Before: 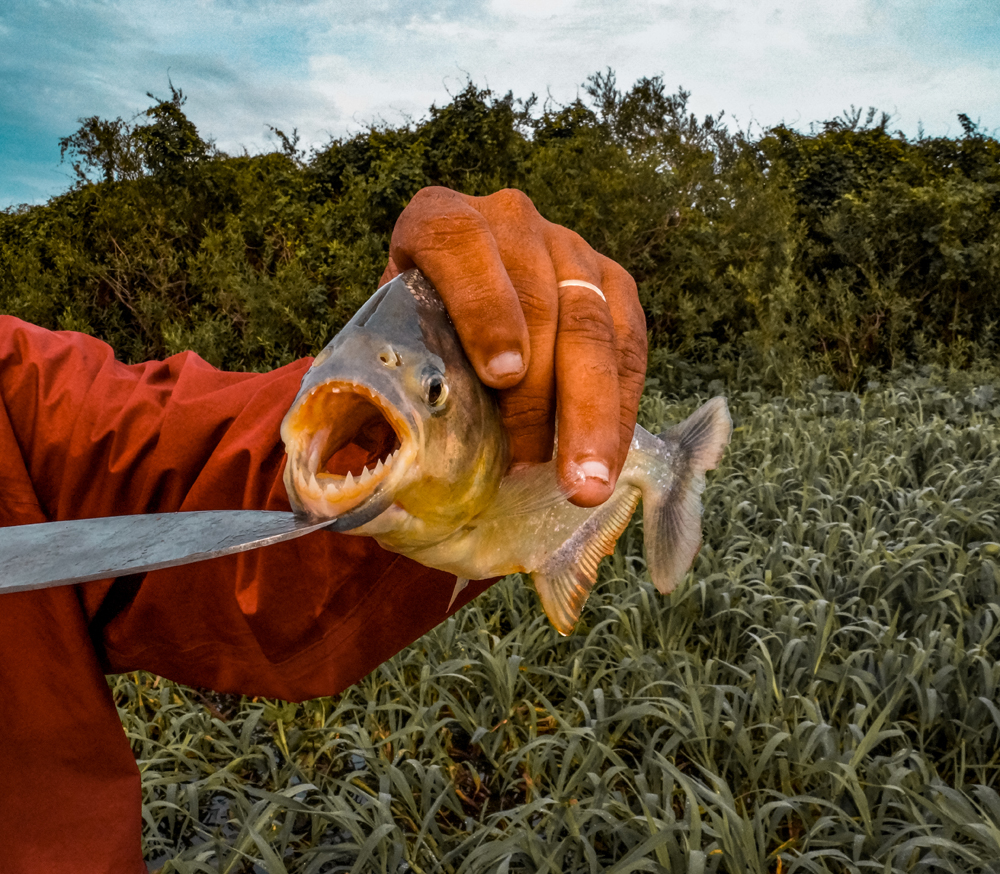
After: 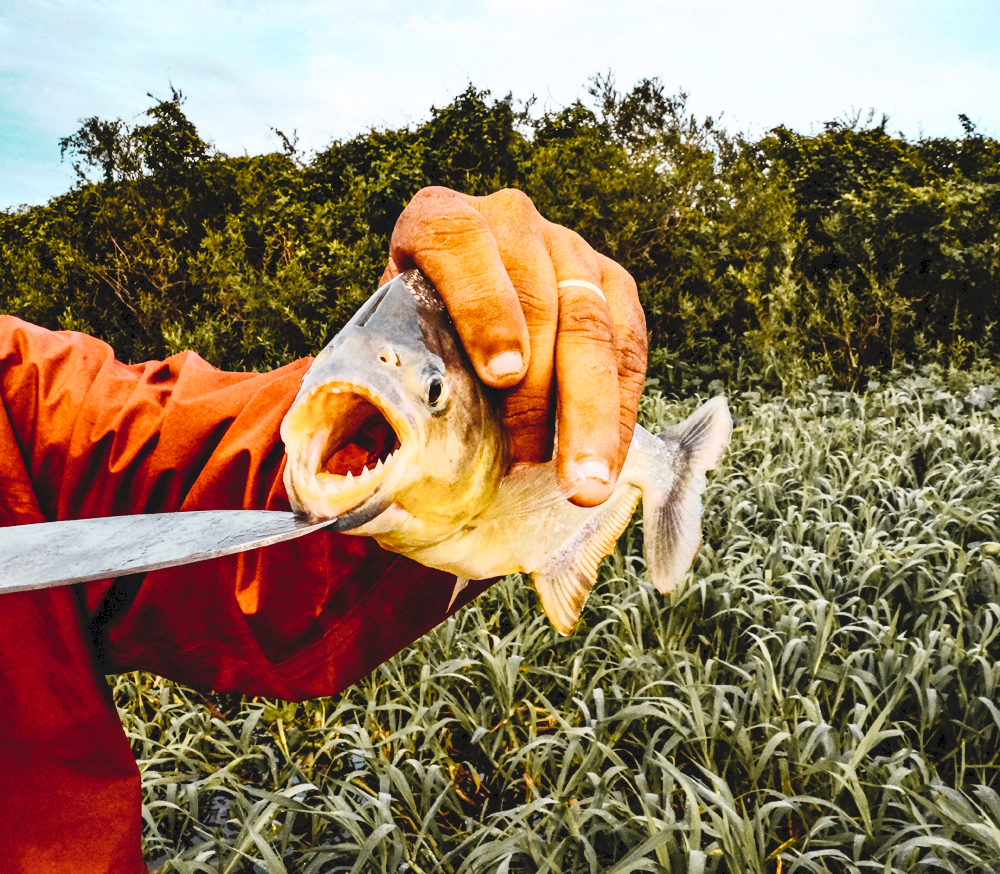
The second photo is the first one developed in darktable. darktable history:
contrast brightness saturation: contrast 0.378, brightness 0.512
tone curve: curves: ch0 [(0, 0) (0.003, 0.075) (0.011, 0.079) (0.025, 0.079) (0.044, 0.082) (0.069, 0.085) (0.1, 0.089) (0.136, 0.096) (0.177, 0.105) (0.224, 0.14) (0.277, 0.202) (0.335, 0.304) (0.399, 0.417) (0.468, 0.521) (0.543, 0.636) (0.623, 0.726) (0.709, 0.801) (0.801, 0.878) (0.898, 0.927) (1, 1)], preserve colors none
